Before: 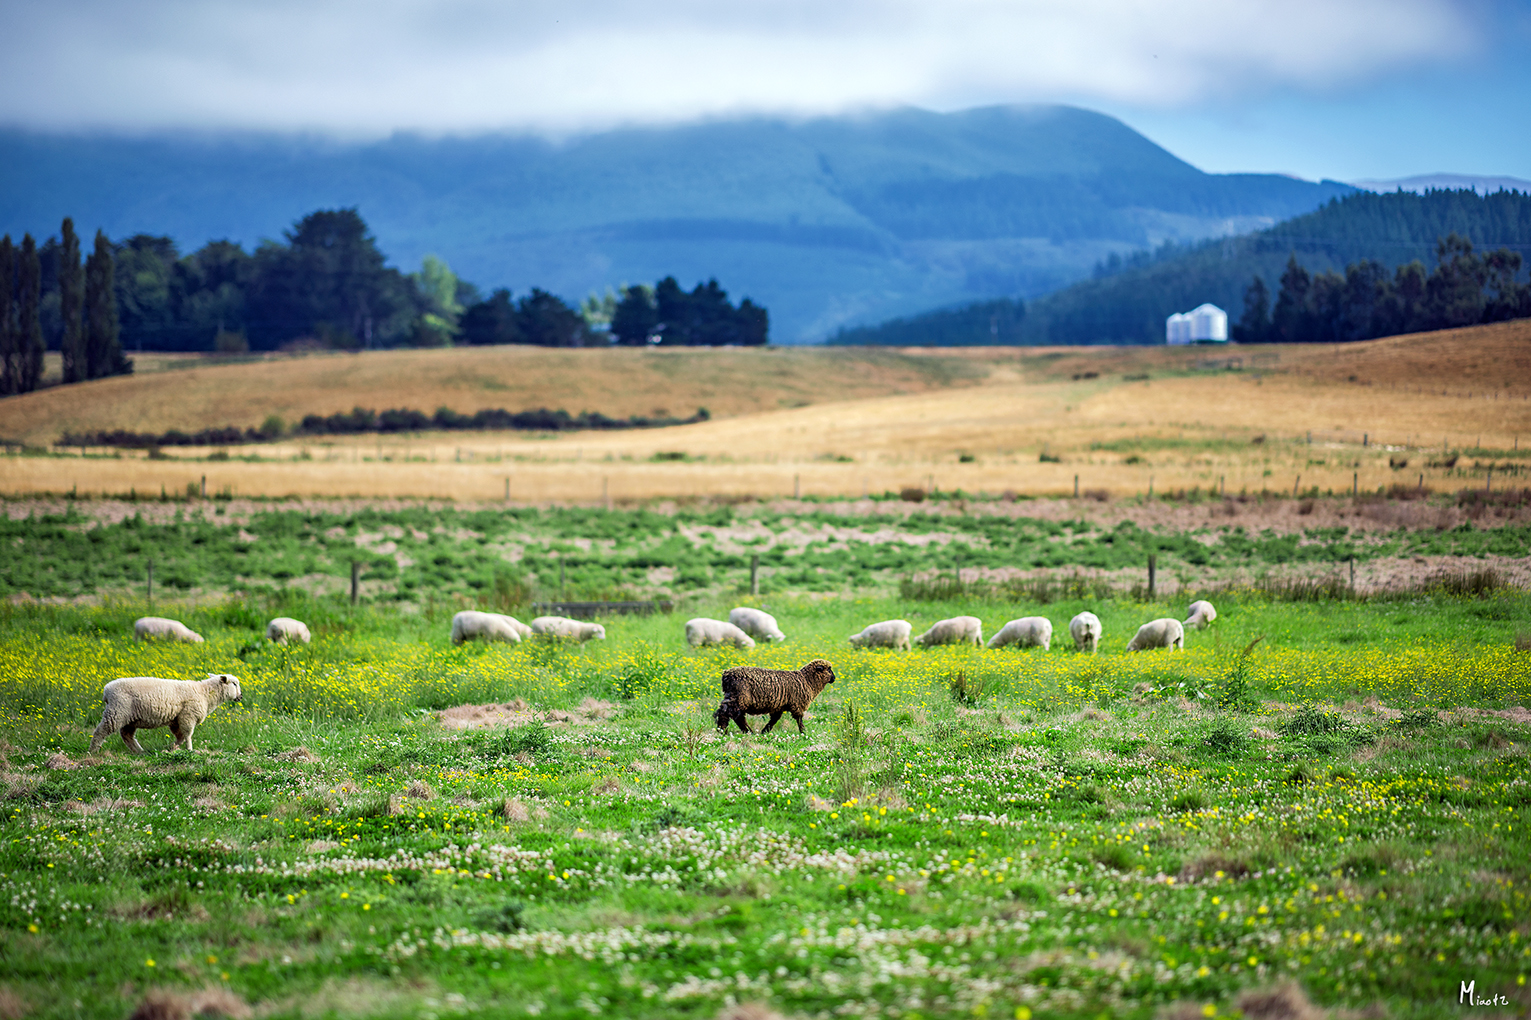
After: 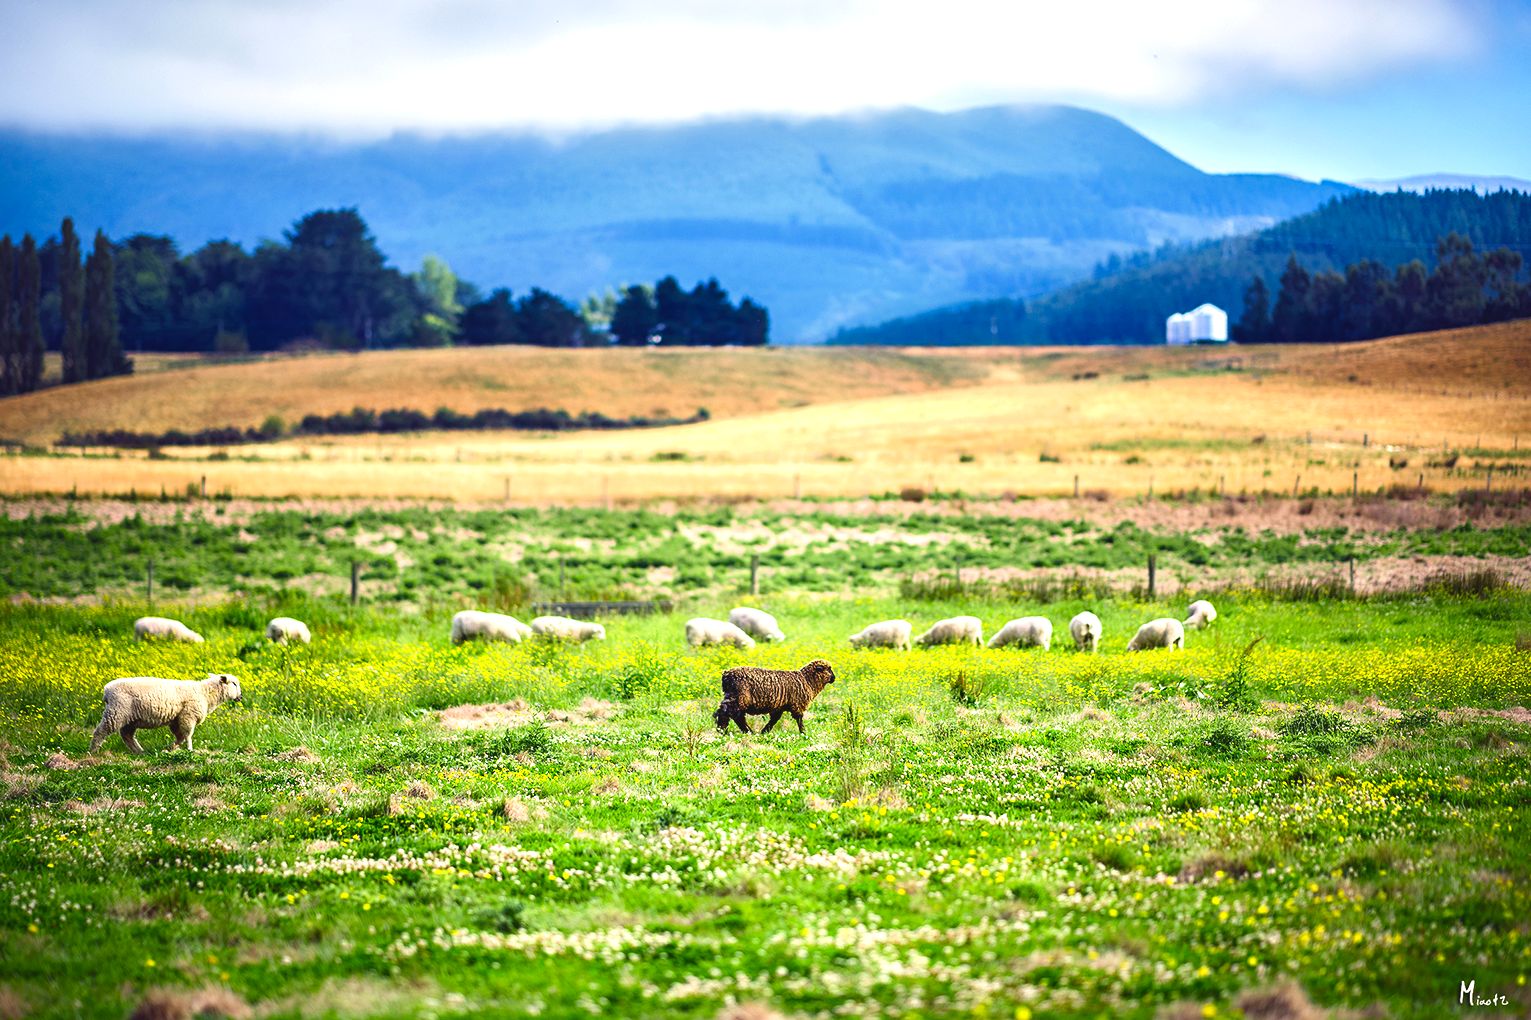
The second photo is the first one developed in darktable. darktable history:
color balance rgb: shadows lift › chroma 2%, shadows lift › hue 247.2°, power › chroma 0.3%, power › hue 25.2°, highlights gain › chroma 3%, highlights gain › hue 60°, global offset › luminance 0.75%, perceptual saturation grading › global saturation 20%, perceptual saturation grading › highlights -20%, perceptual saturation grading › shadows 30%, global vibrance 20%
tone equalizer: -8 EV 0.001 EV, -7 EV -0.002 EV, -6 EV 0.002 EV, -5 EV -0.03 EV, -4 EV -0.116 EV, -3 EV -0.169 EV, -2 EV 0.24 EV, -1 EV 0.702 EV, +0 EV 0.493 EV
